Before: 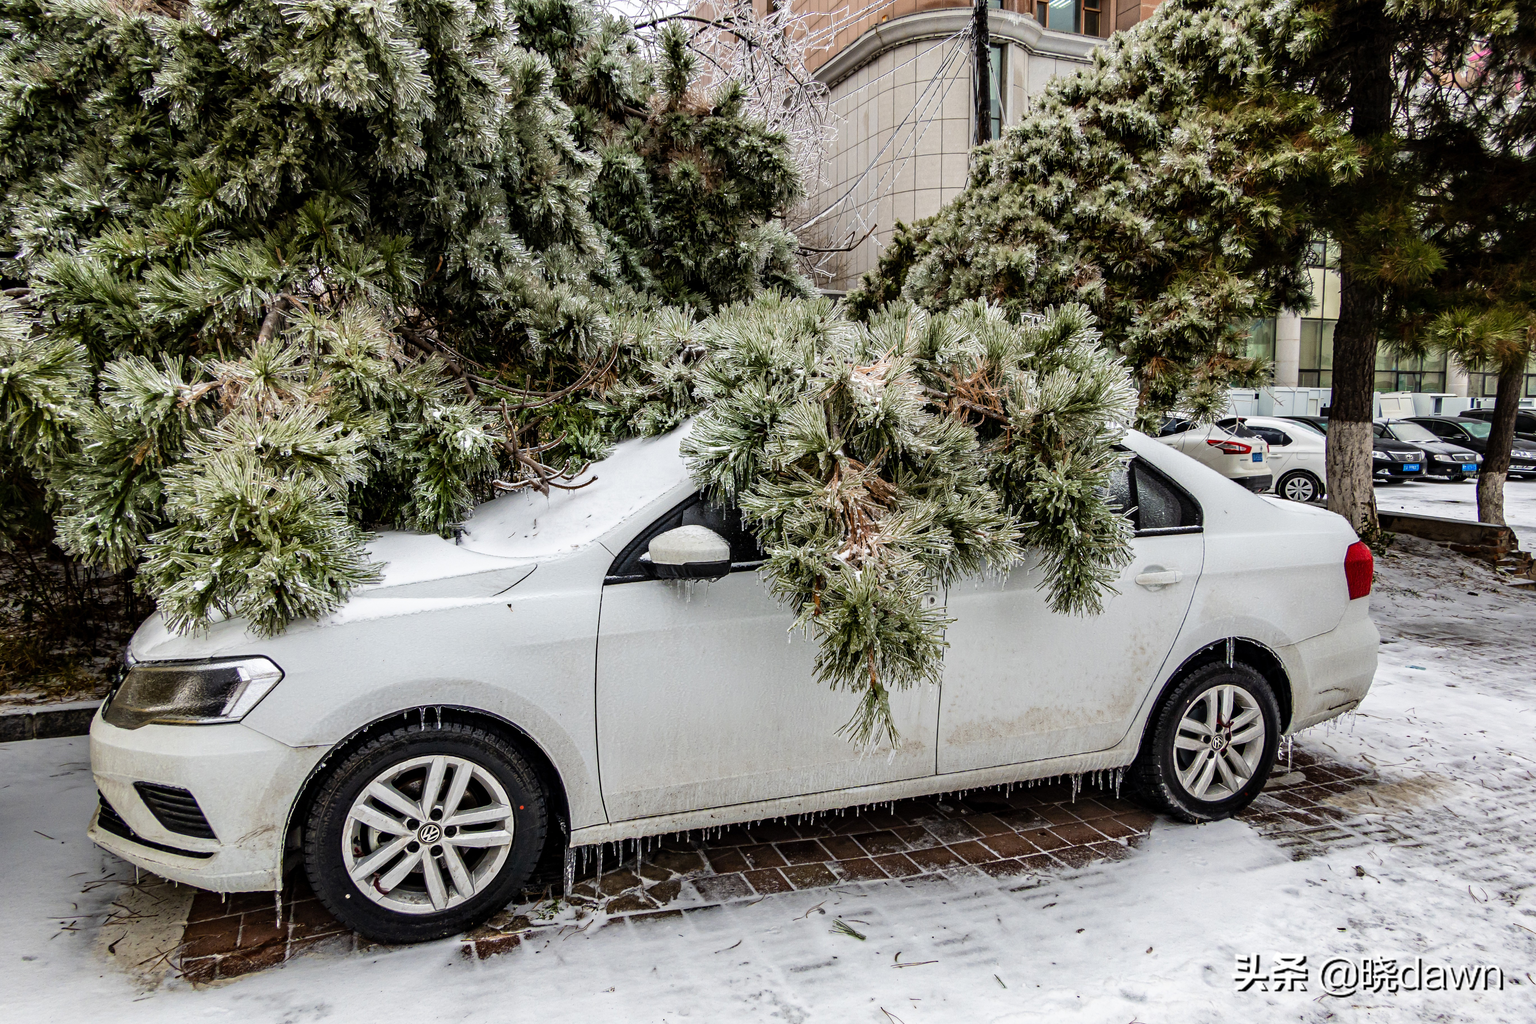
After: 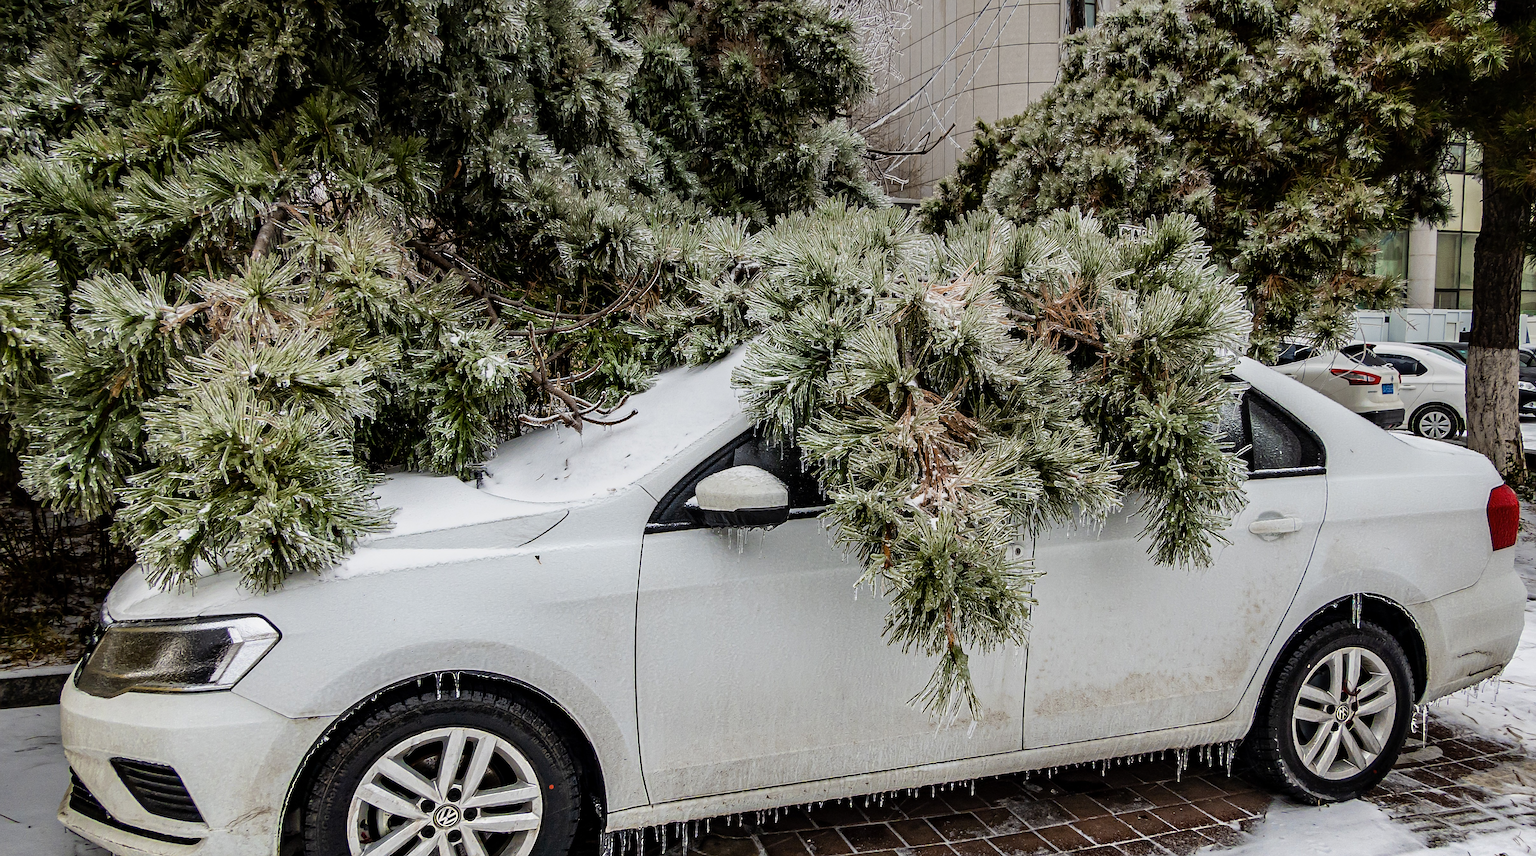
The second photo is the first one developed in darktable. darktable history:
sharpen: on, module defaults
crop and rotate: left 2.425%, top 11.305%, right 9.6%, bottom 15.08%
color zones: curves: ch0 [(0.068, 0.464) (0.25, 0.5) (0.48, 0.508) (0.75, 0.536) (0.886, 0.476) (0.967, 0.456)]; ch1 [(0.066, 0.456) (0.25, 0.5) (0.616, 0.508) (0.746, 0.56) (0.934, 0.444)]
graduated density: on, module defaults
